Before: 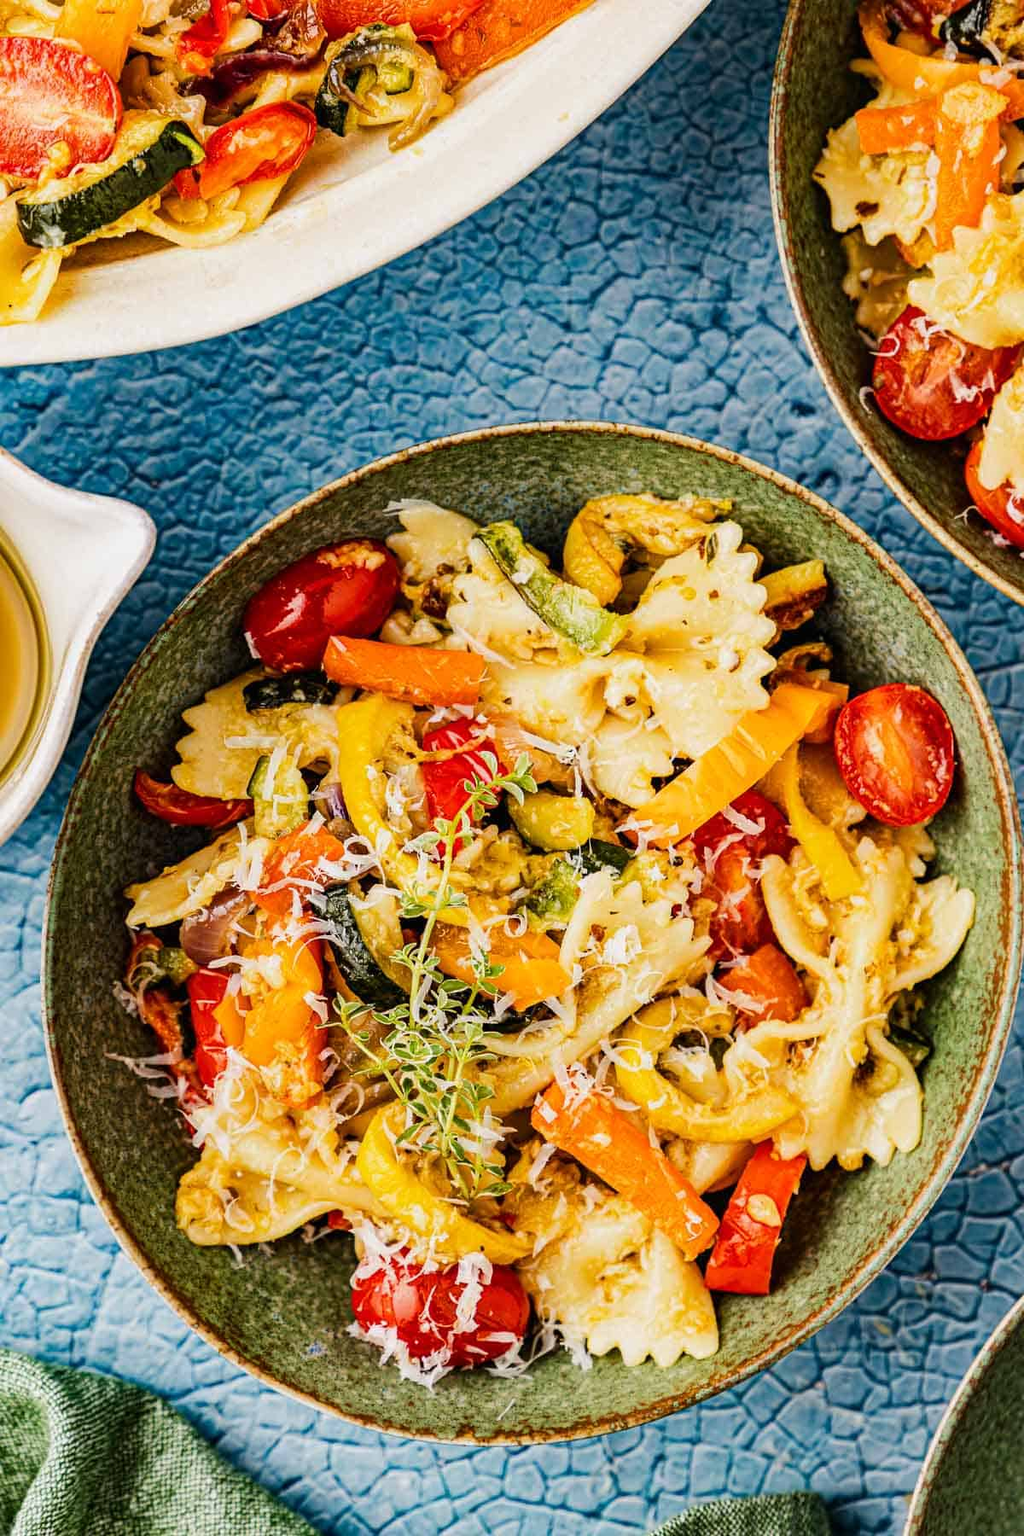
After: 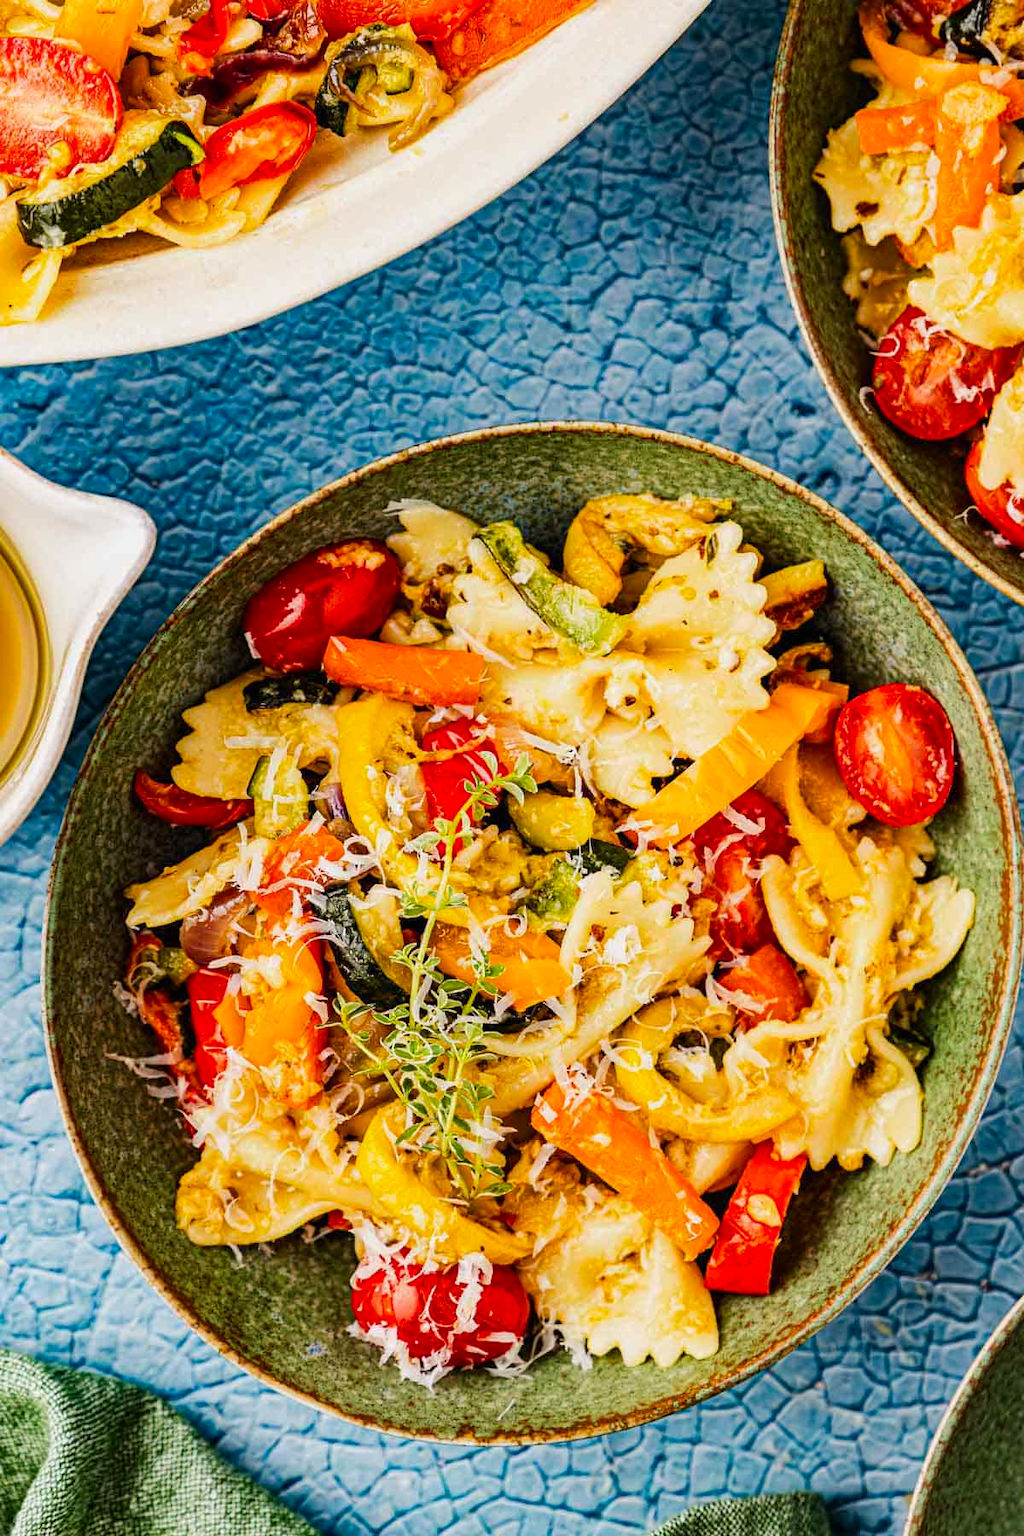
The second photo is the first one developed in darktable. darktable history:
contrast brightness saturation: saturation 0.176
